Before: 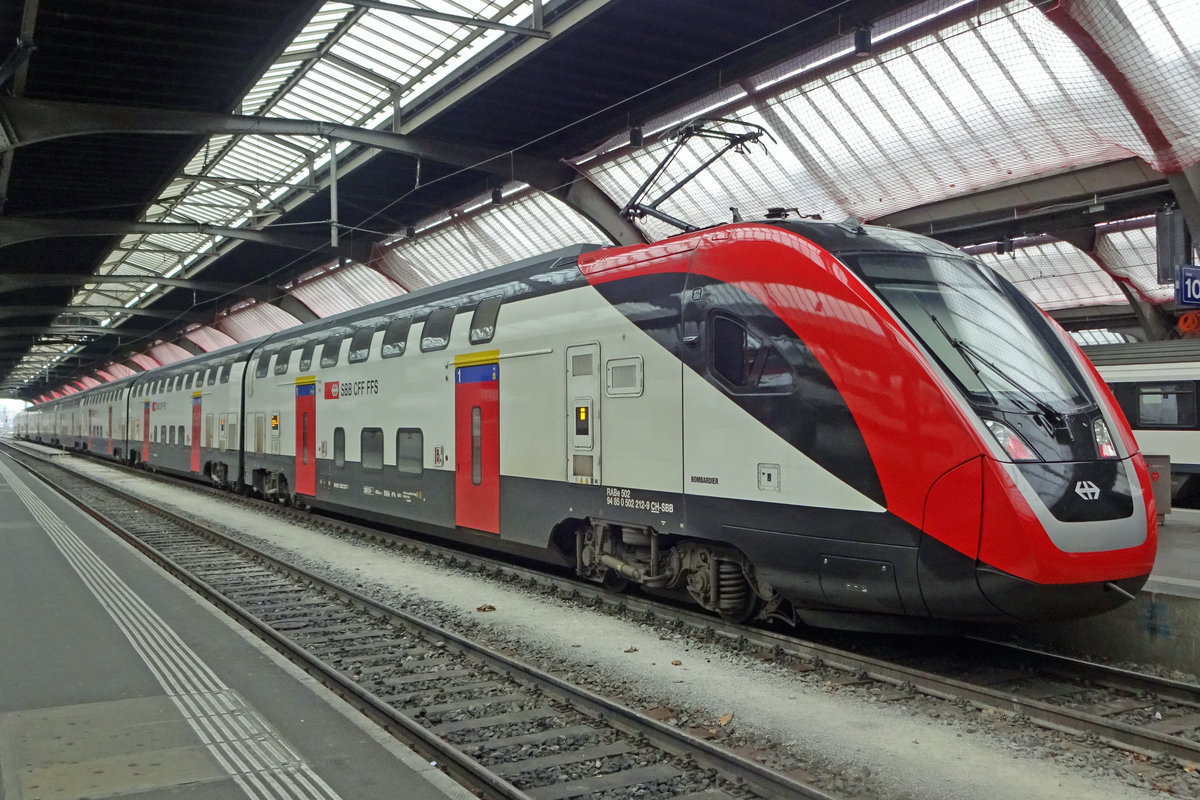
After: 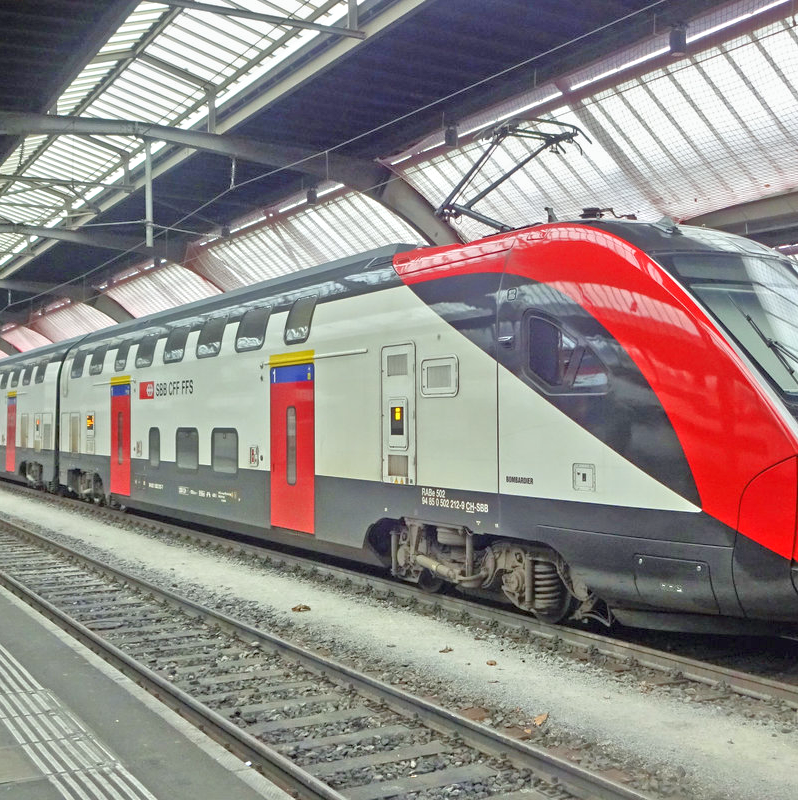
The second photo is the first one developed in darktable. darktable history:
crop and rotate: left 15.418%, right 18.03%
tone equalizer: -8 EV 1.97 EV, -7 EV 1.98 EV, -6 EV 1.96 EV, -5 EV 1.97 EV, -4 EV 2 EV, -3 EV 1.47 EV, -2 EV 0.992 EV, -1 EV 0.508 EV
